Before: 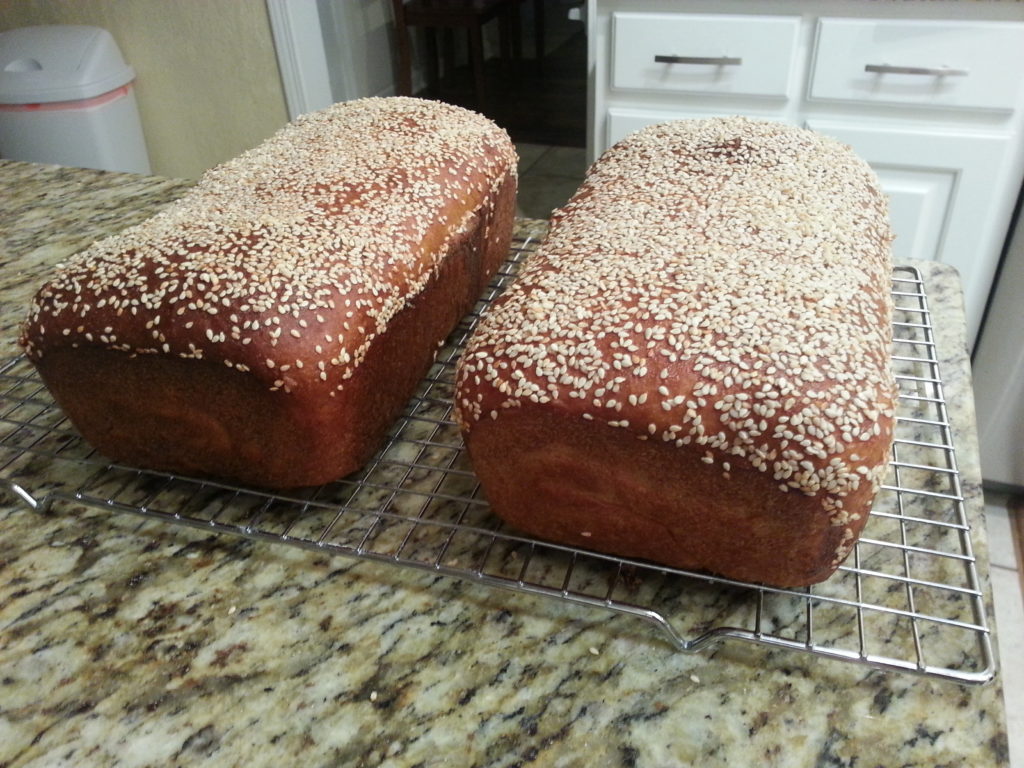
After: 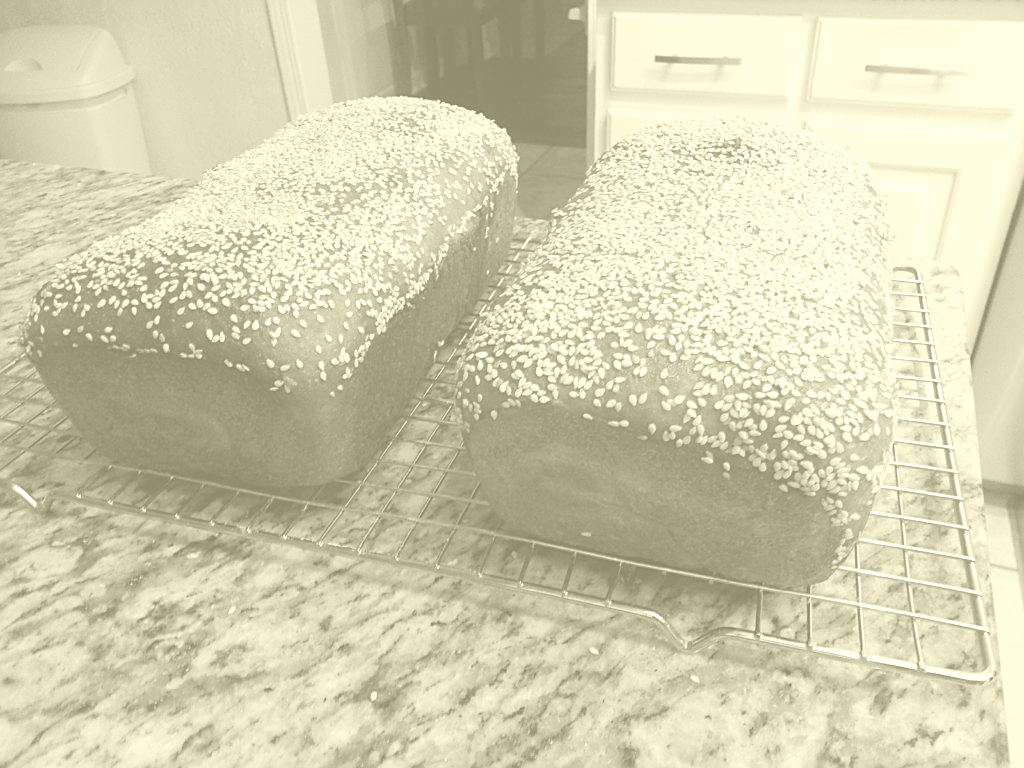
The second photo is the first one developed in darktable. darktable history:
sharpen: on, module defaults
white balance: red 1.004, blue 1.024
levels: levels [0, 0.498, 1]
colorize: hue 43.2°, saturation 40%, version 1
